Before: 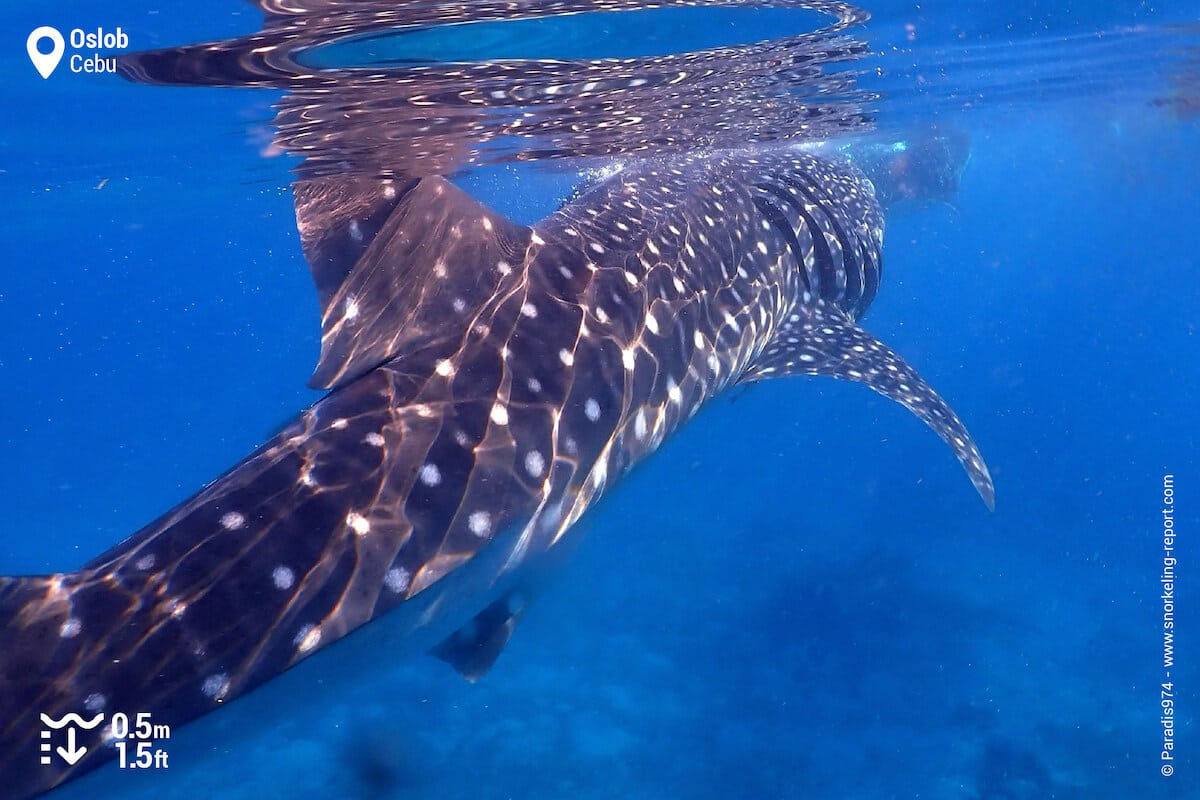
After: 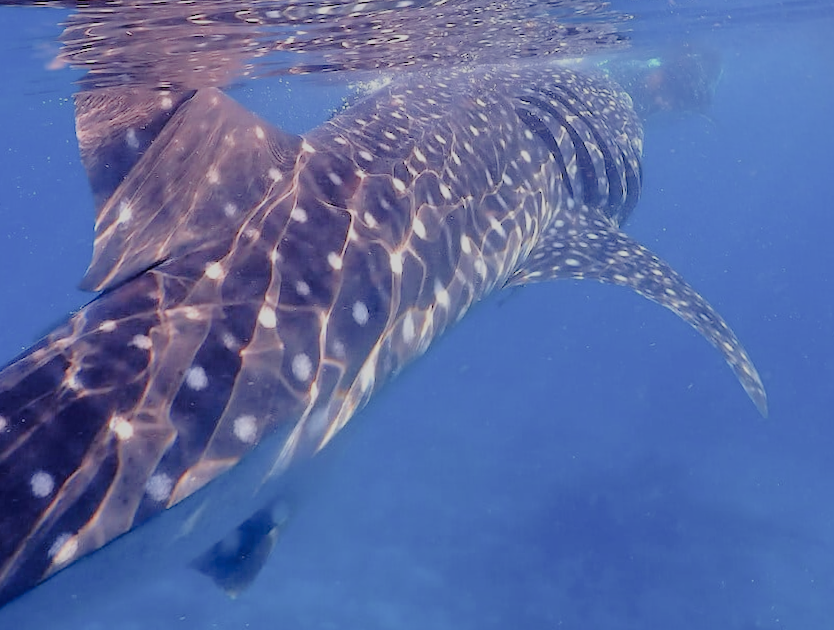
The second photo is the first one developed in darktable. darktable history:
exposure: black level correction 0, exposure 0.7 EV, compensate exposure bias true, compensate highlight preservation false
crop: left 16.768%, top 8.653%, right 8.362%, bottom 12.485%
rotate and perspective: rotation 0.215°, lens shift (vertical) -0.139, crop left 0.069, crop right 0.939, crop top 0.002, crop bottom 0.996
filmic rgb: black relative exposure -4.42 EV, white relative exposure 6.58 EV, hardness 1.85, contrast 0.5
tone equalizer: -8 EV -0.417 EV, -7 EV -0.389 EV, -6 EV -0.333 EV, -5 EV -0.222 EV, -3 EV 0.222 EV, -2 EV 0.333 EV, -1 EV 0.389 EV, +0 EV 0.417 EV, edges refinement/feathering 500, mask exposure compensation -1.57 EV, preserve details no
